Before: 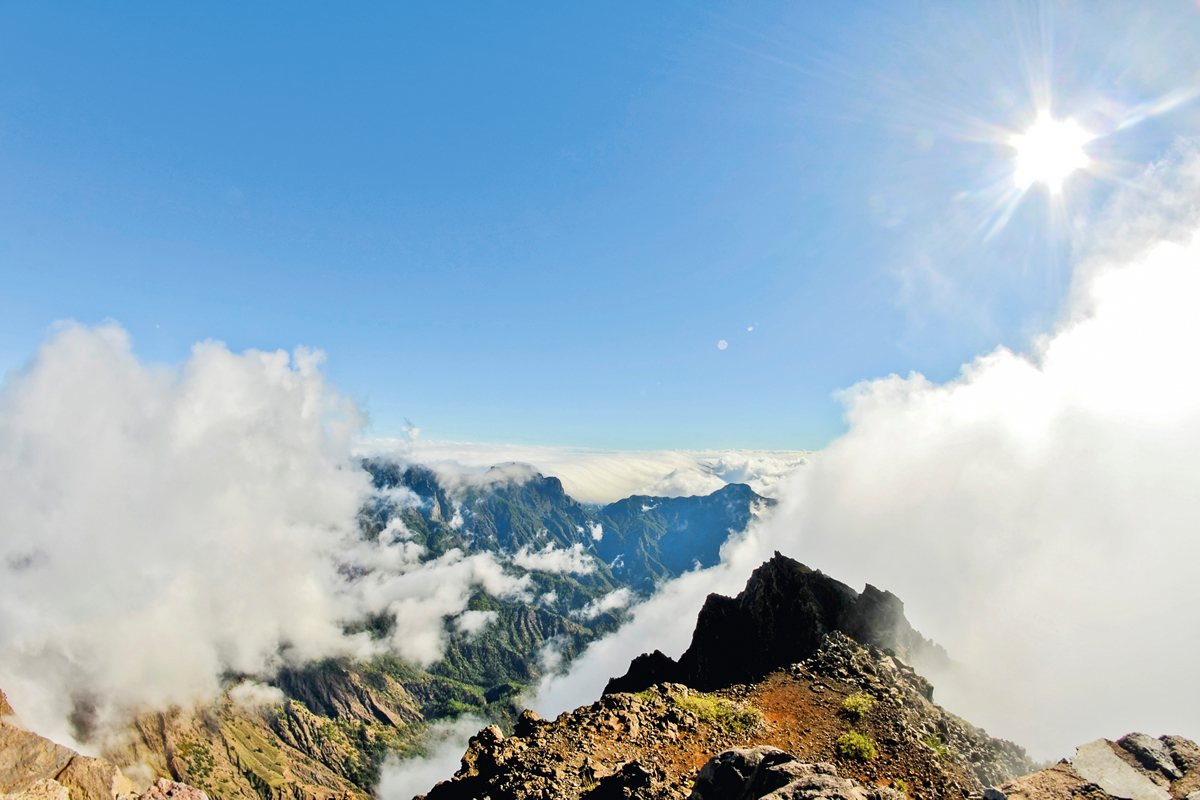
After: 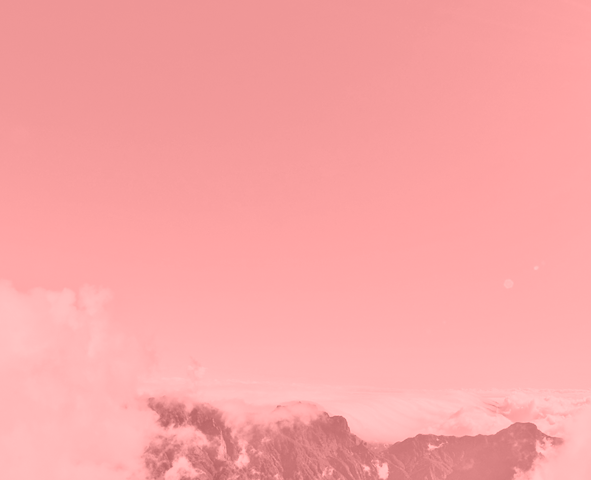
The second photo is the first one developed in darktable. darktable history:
colorize: saturation 51%, source mix 50.67%, lightness 50.67%
crop: left 17.835%, top 7.675%, right 32.881%, bottom 32.213%
